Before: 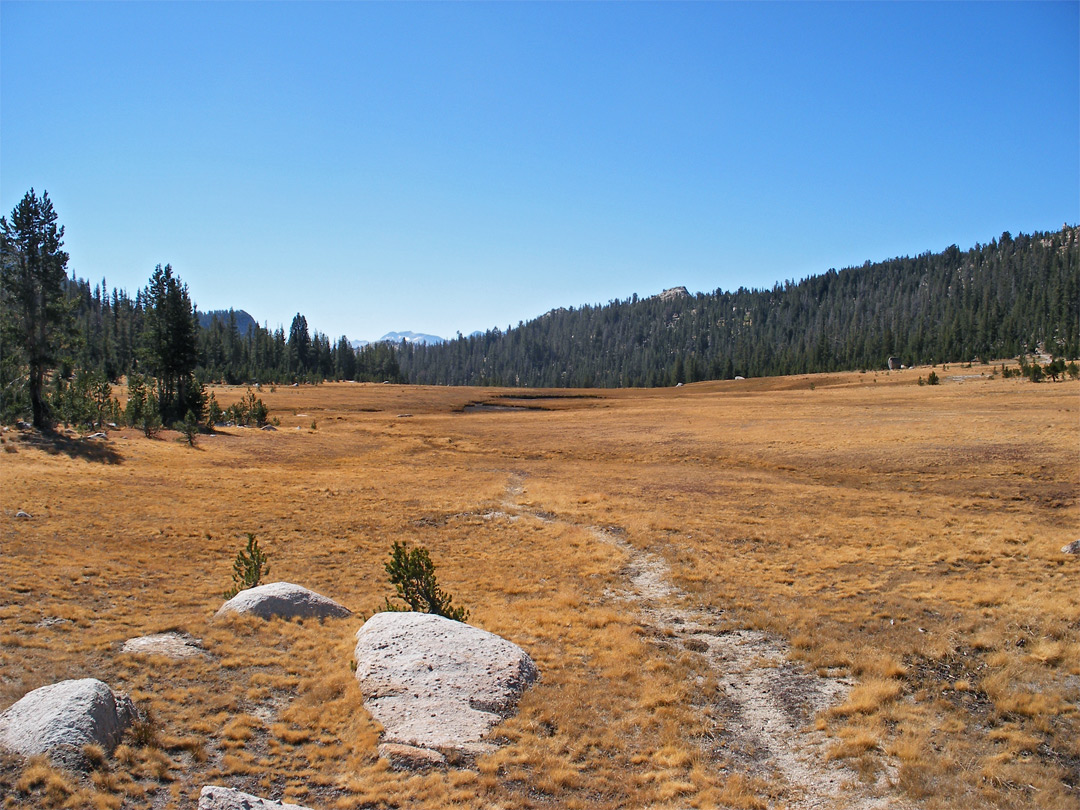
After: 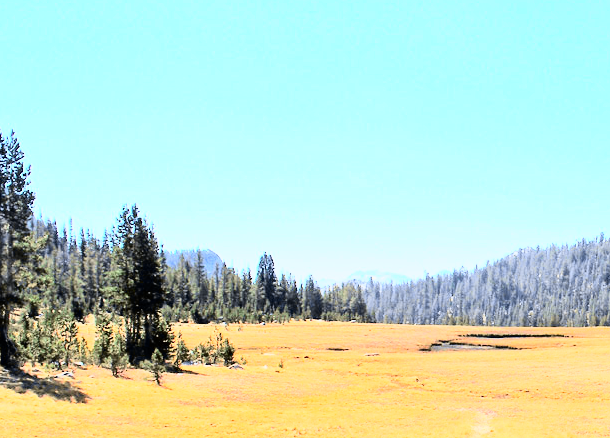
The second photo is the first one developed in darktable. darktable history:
crop and rotate: left 3.07%, top 7.599%, right 40.396%, bottom 38.274%
tone curve: curves: ch0 [(0.017, 0) (0.122, 0.046) (0.295, 0.297) (0.449, 0.505) (0.559, 0.629) (0.729, 0.796) (0.879, 0.898) (1, 0.97)]; ch1 [(0, 0) (0.393, 0.4) (0.447, 0.447) (0.485, 0.497) (0.522, 0.503) (0.539, 0.52) (0.606, 0.6) (0.696, 0.679) (1, 1)]; ch2 [(0, 0) (0.369, 0.388) (0.449, 0.431) (0.499, 0.501) (0.516, 0.536) (0.604, 0.599) (0.741, 0.763) (1, 1)], color space Lab, independent channels, preserve colors none
base curve: curves: ch0 [(0, 0) (0.007, 0.004) (0.027, 0.03) (0.046, 0.07) (0.207, 0.54) (0.442, 0.872) (0.673, 0.972) (1, 1)]
exposure: black level correction 0, exposure 1.101 EV, compensate exposure bias true, compensate highlight preservation false
